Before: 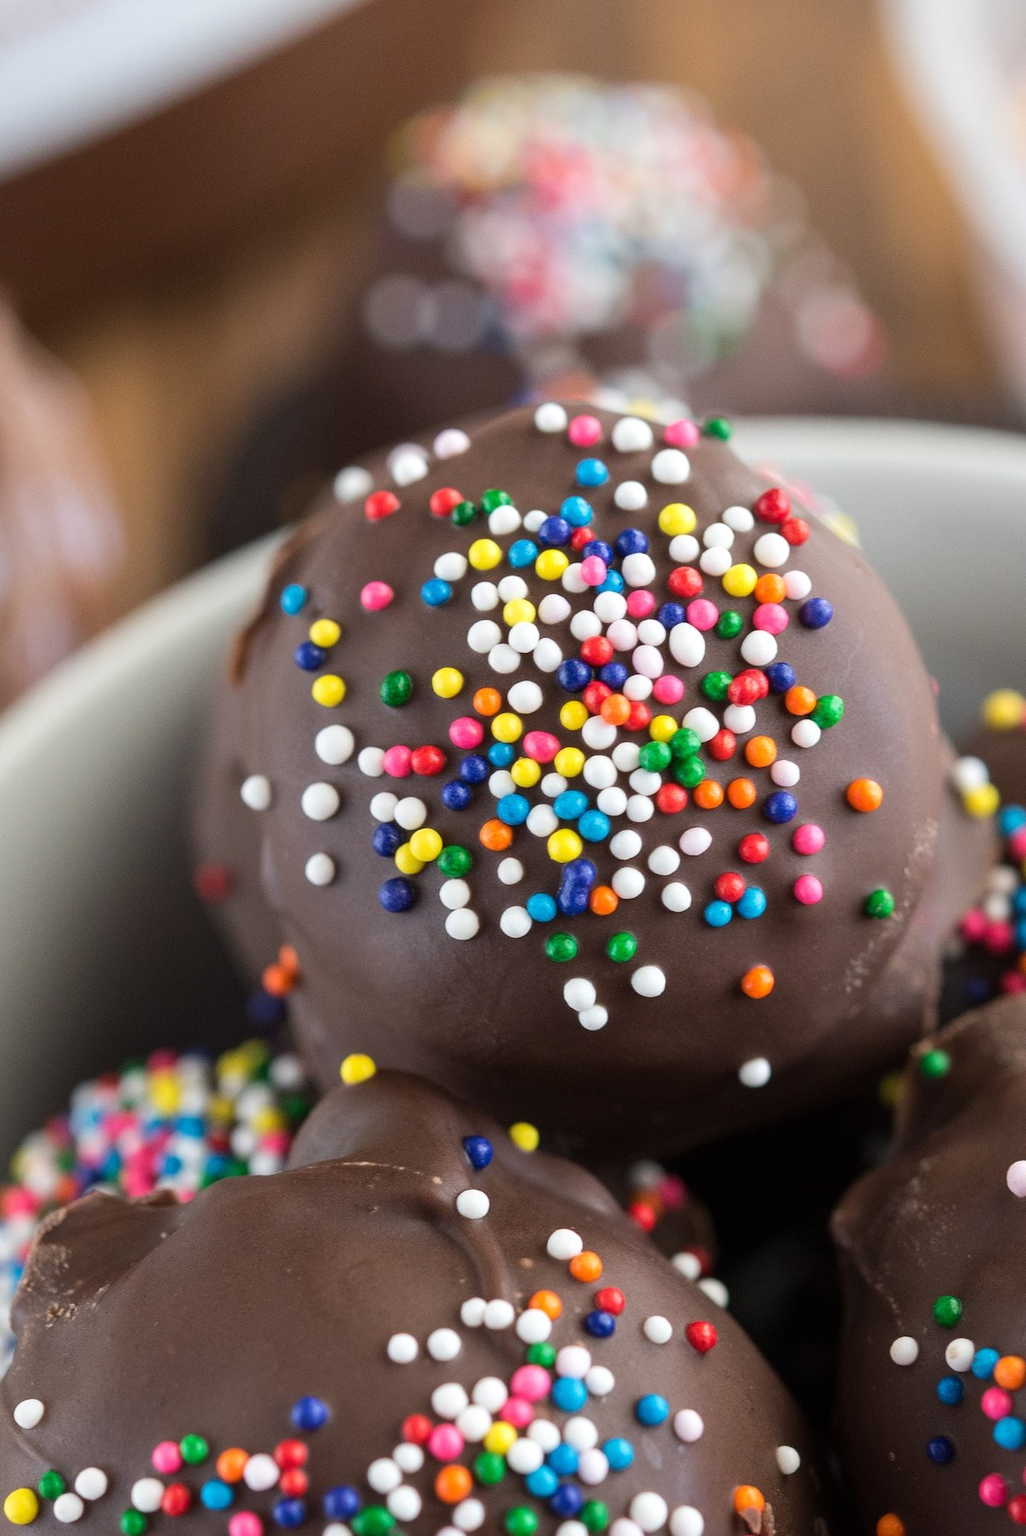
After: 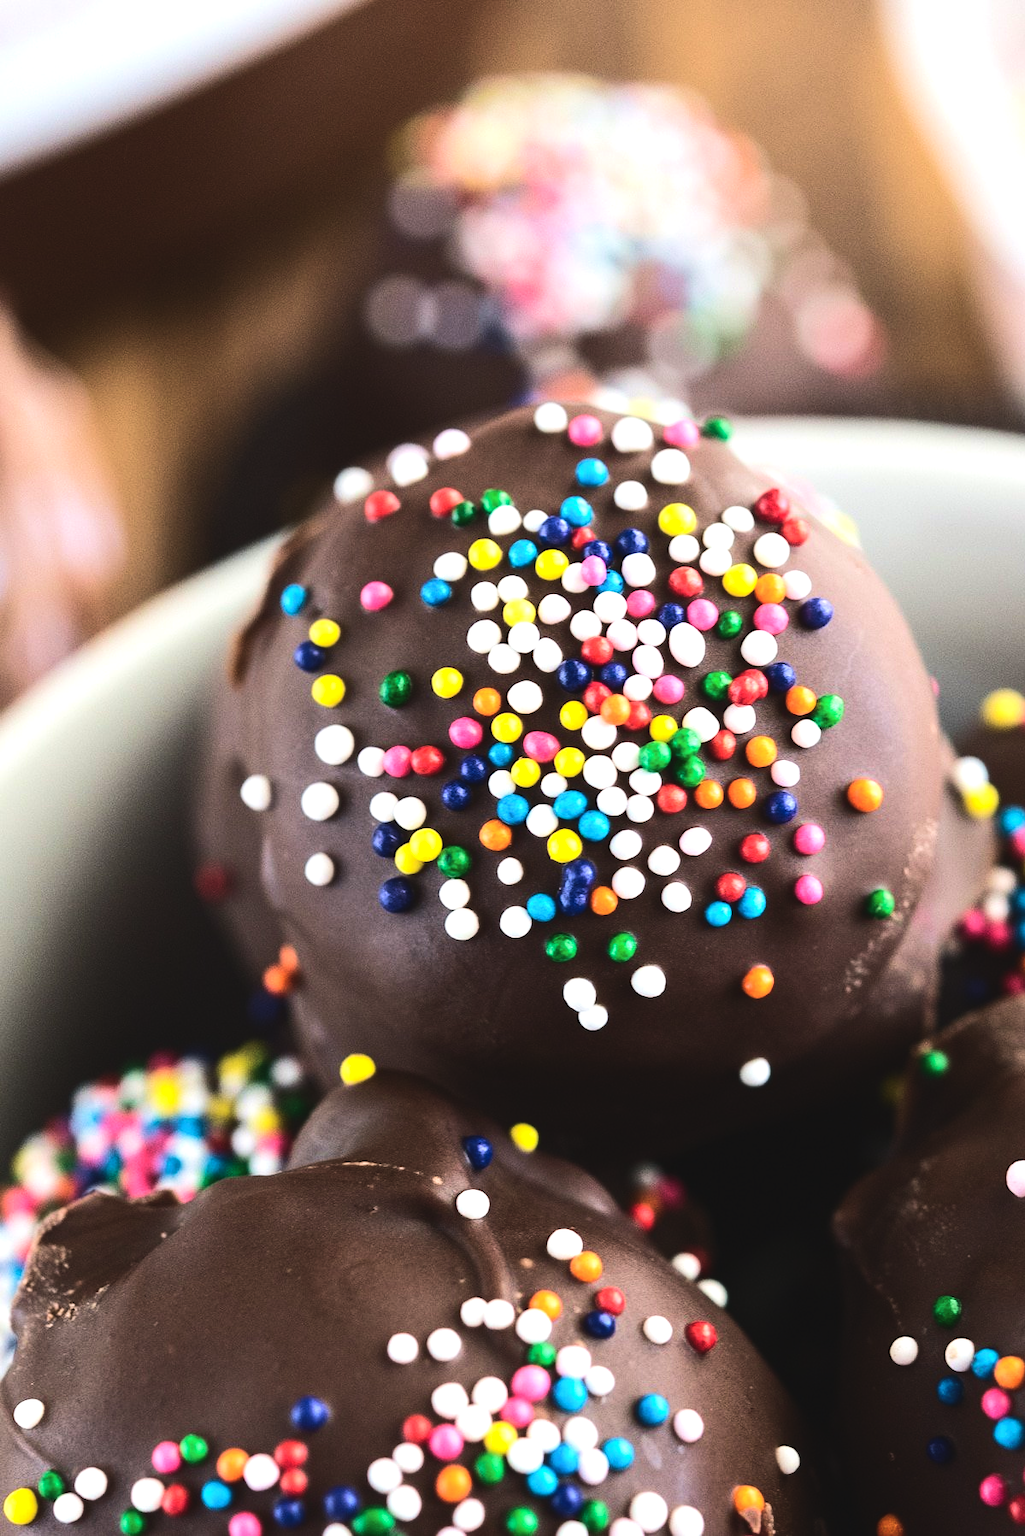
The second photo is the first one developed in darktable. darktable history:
velvia: on, module defaults
contrast brightness saturation: contrast 0.223
color balance rgb: global offset › luminance 1.992%, perceptual saturation grading › global saturation 0.851%, perceptual brilliance grading › highlights 17.02%, perceptual brilliance grading › mid-tones 30.955%, perceptual brilliance grading › shadows -31.659%, global vibrance 20%
